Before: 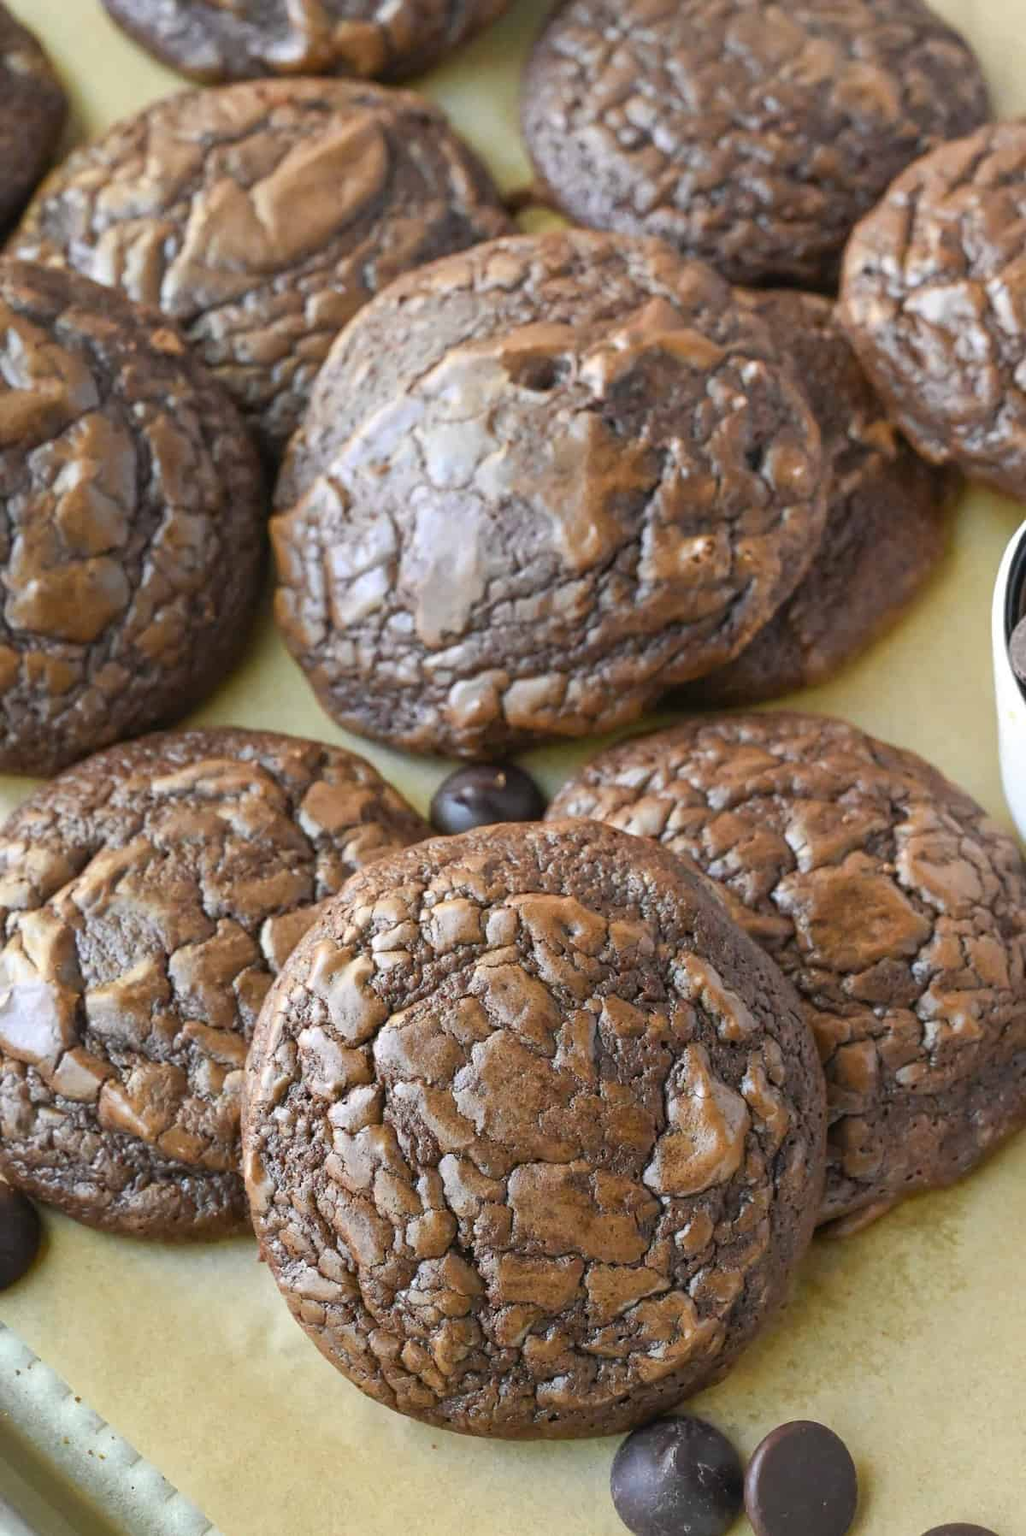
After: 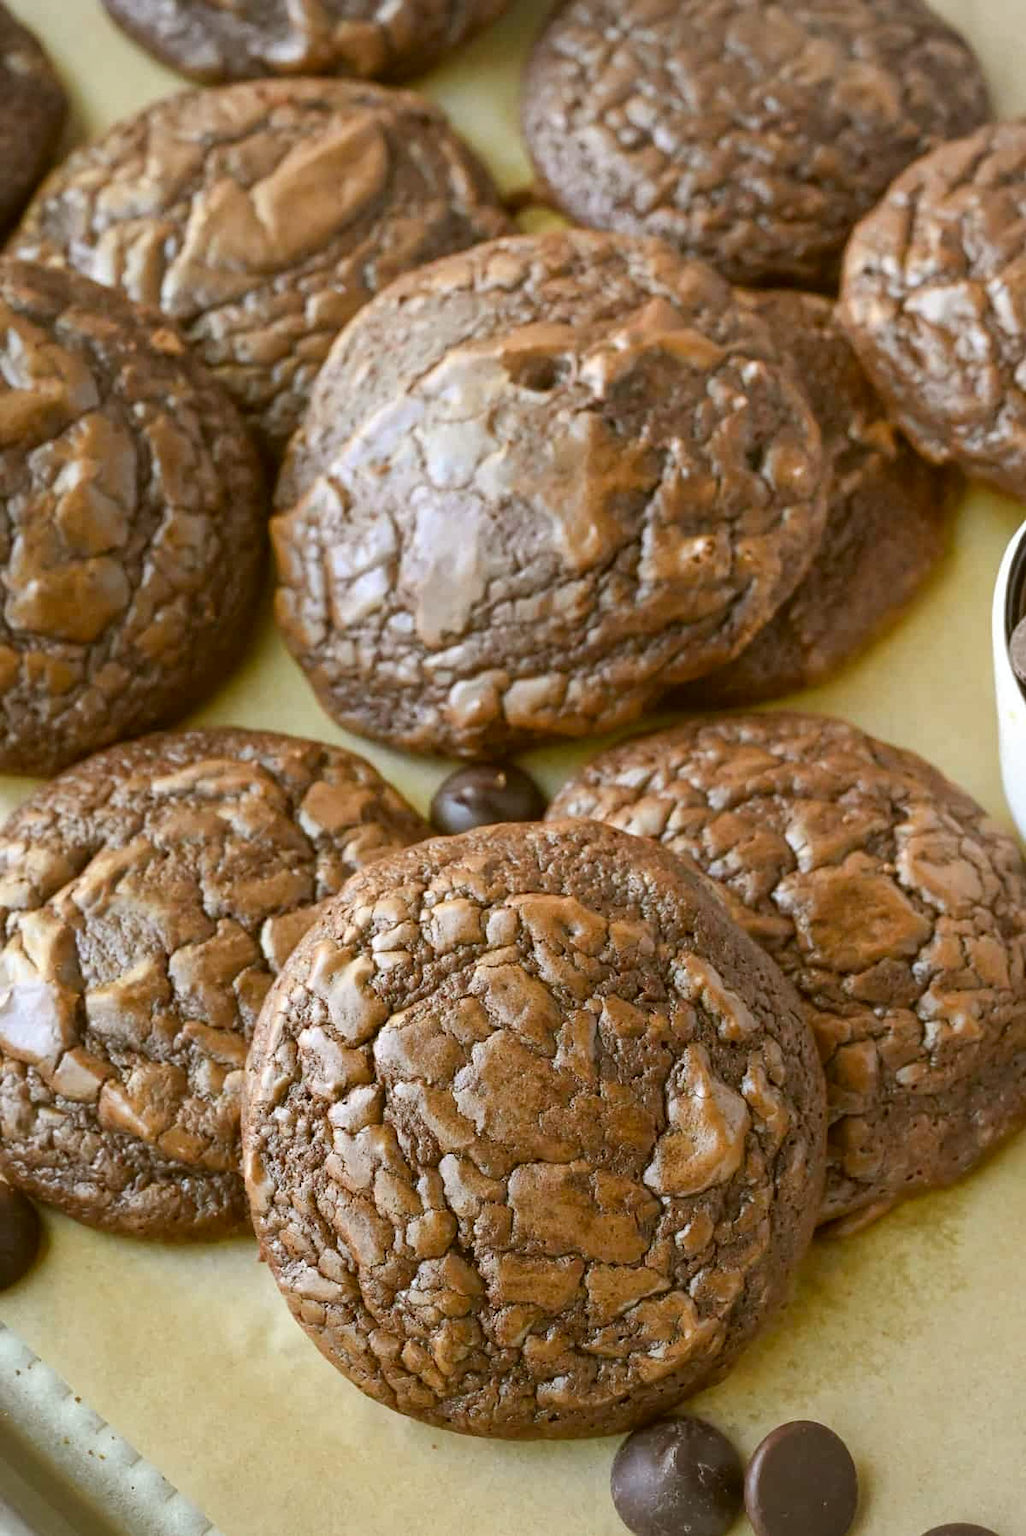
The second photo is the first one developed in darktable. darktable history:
color correction: highlights a* -0.482, highlights b* 0.161, shadows a* 4.66, shadows b* 20.72
vignetting: fall-off radius 93.87%
